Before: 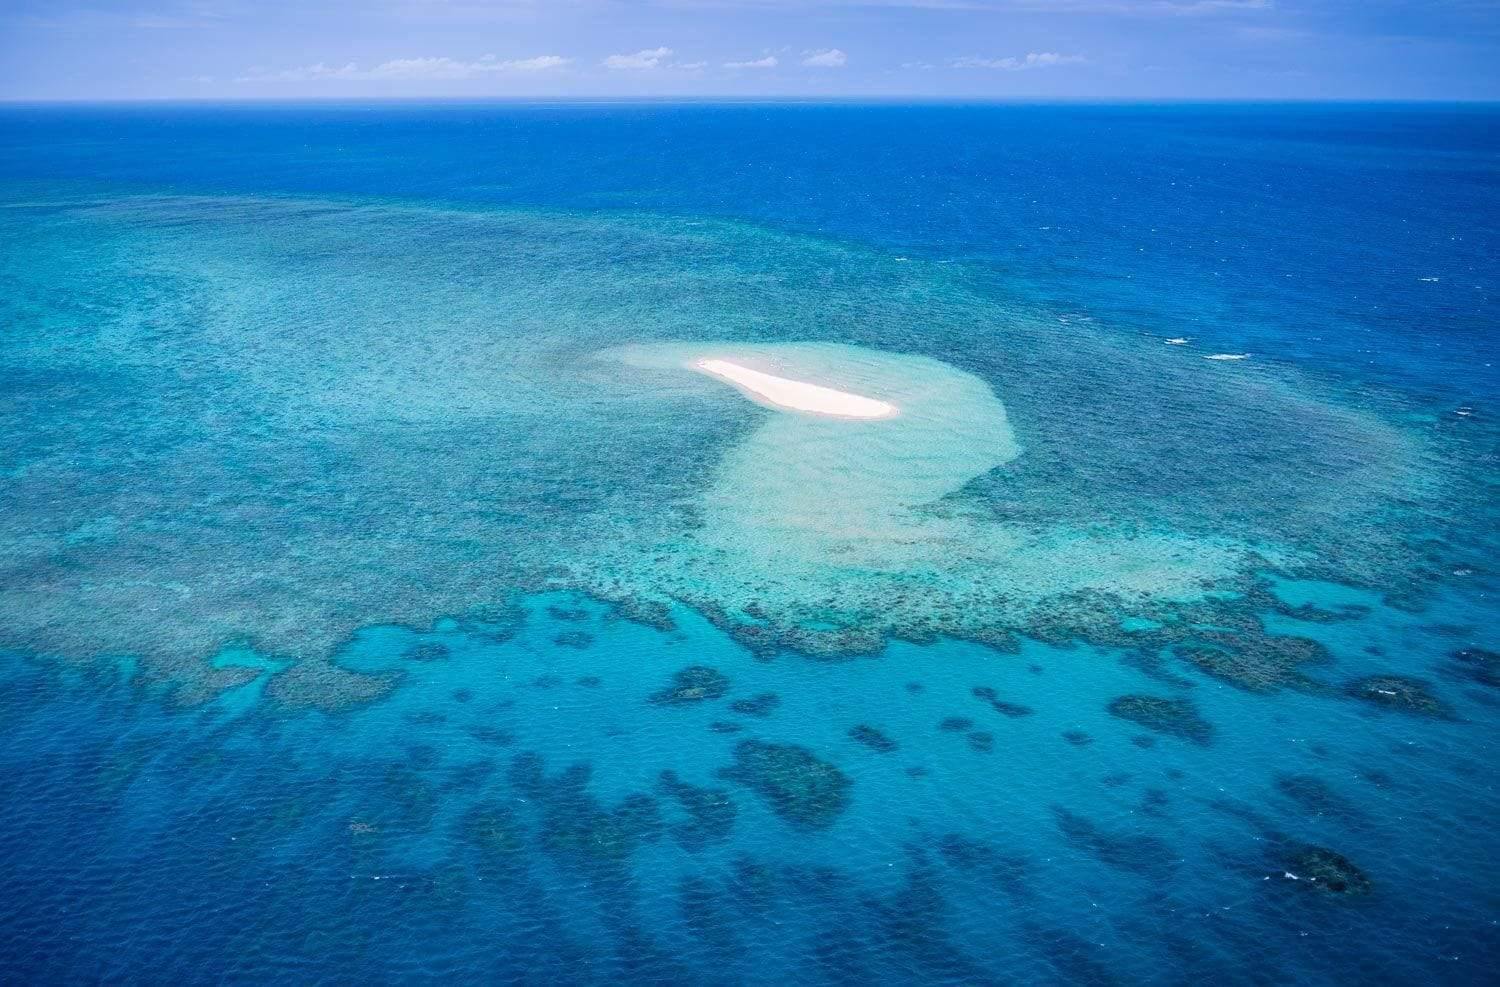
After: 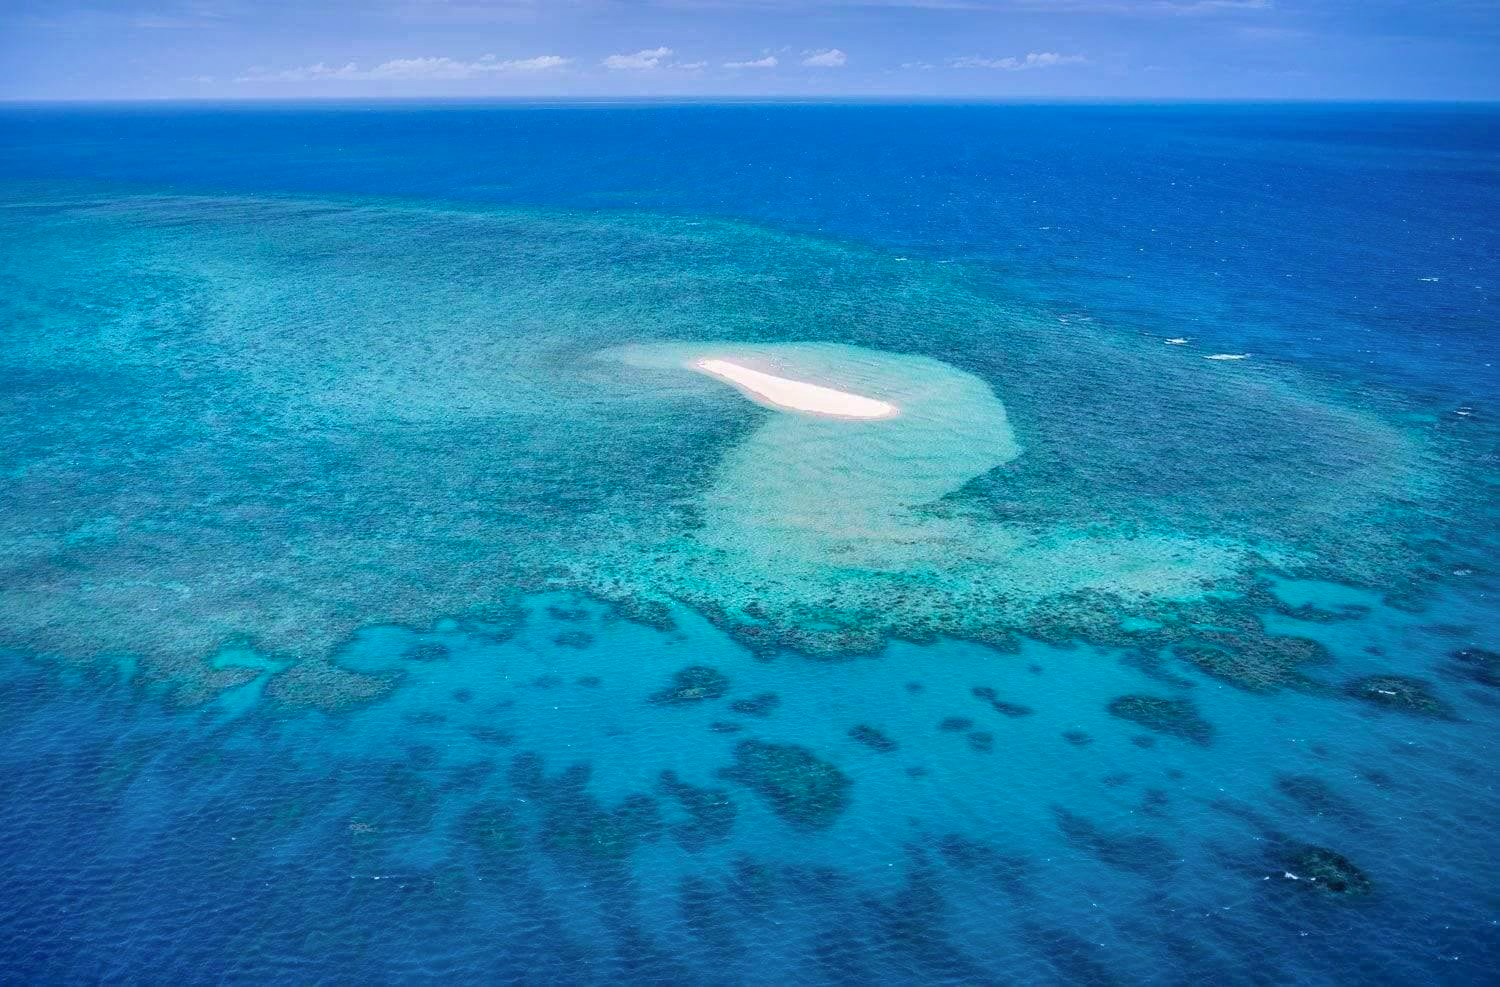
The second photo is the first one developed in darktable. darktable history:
shadows and highlights: radius 100.98, shadows 50.5, highlights -65.61, soften with gaussian
velvia: on, module defaults
